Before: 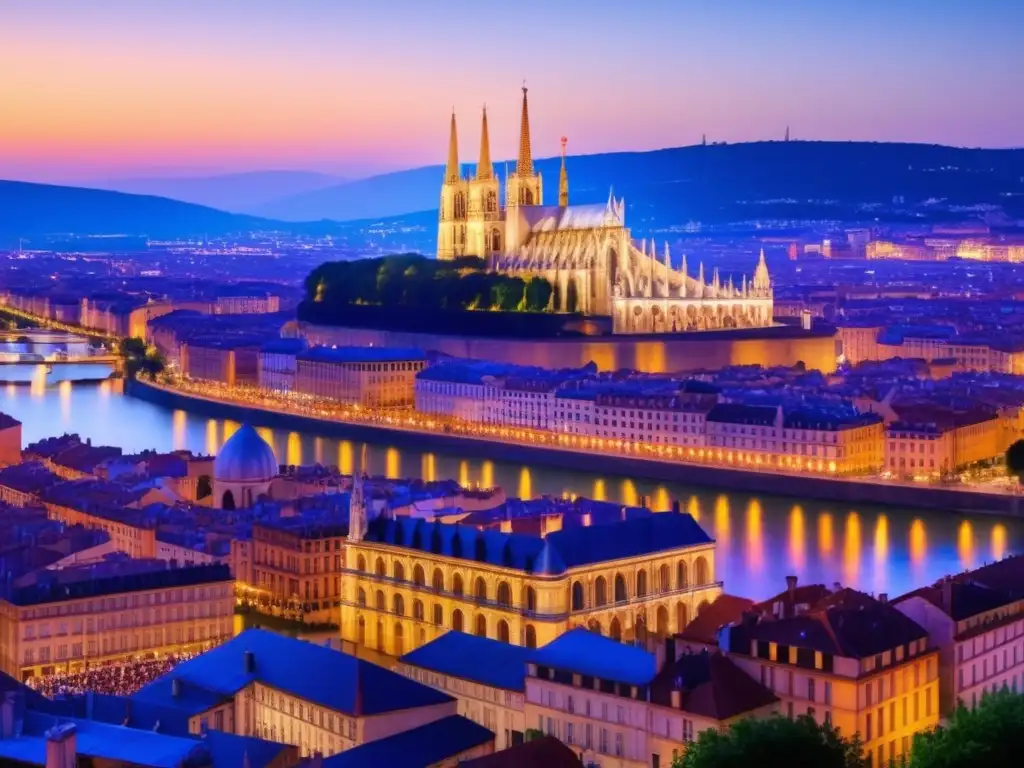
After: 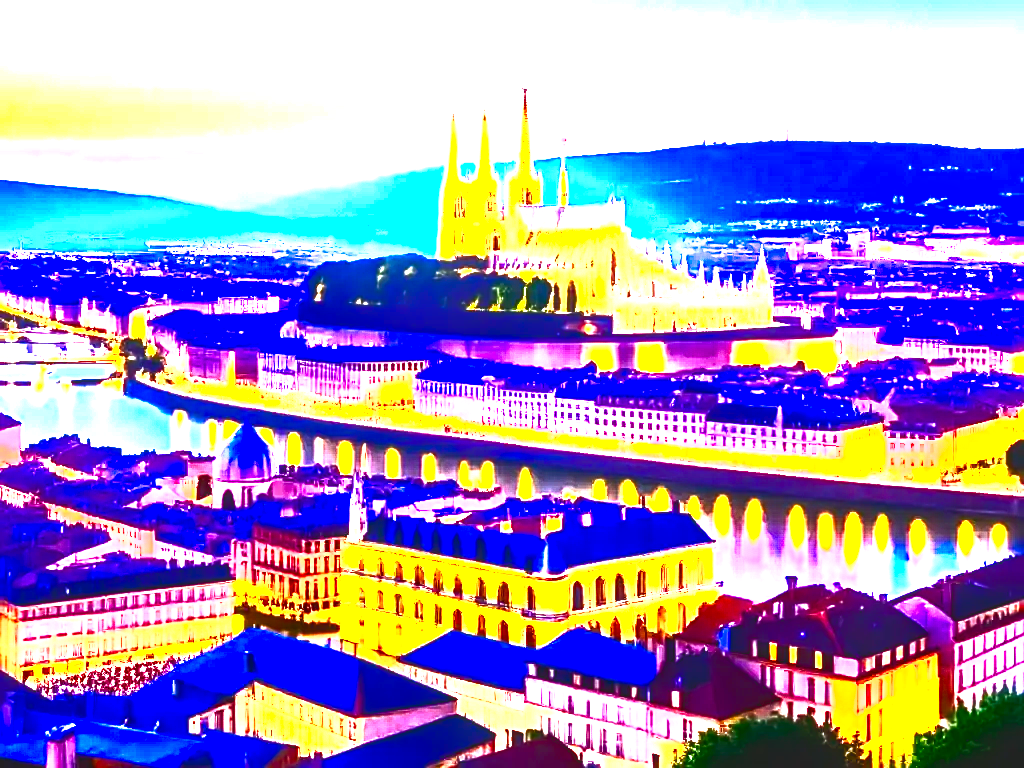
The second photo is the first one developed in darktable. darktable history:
exposure: black level correction 0, exposure 0.7 EV, compensate exposure bias true, compensate highlight preservation false
tone equalizer: -8 EV -0.443 EV, -7 EV -0.372 EV, -6 EV -0.34 EV, -5 EV -0.2 EV, -3 EV 0.227 EV, -2 EV 0.312 EV, -1 EV 0.369 EV, +0 EV 0.39 EV, edges refinement/feathering 500, mask exposure compensation -1.57 EV, preserve details no
local contrast: on, module defaults
color balance rgb: perceptual saturation grading › global saturation 29.603%, perceptual brilliance grading › global brilliance 18.228%
contrast brightness saturation: contrast 0.94, brightness 0.199
haze removal: adaptive false
sharpen: on, module defaults
levels: levels [0, 0.352, 0.703]
